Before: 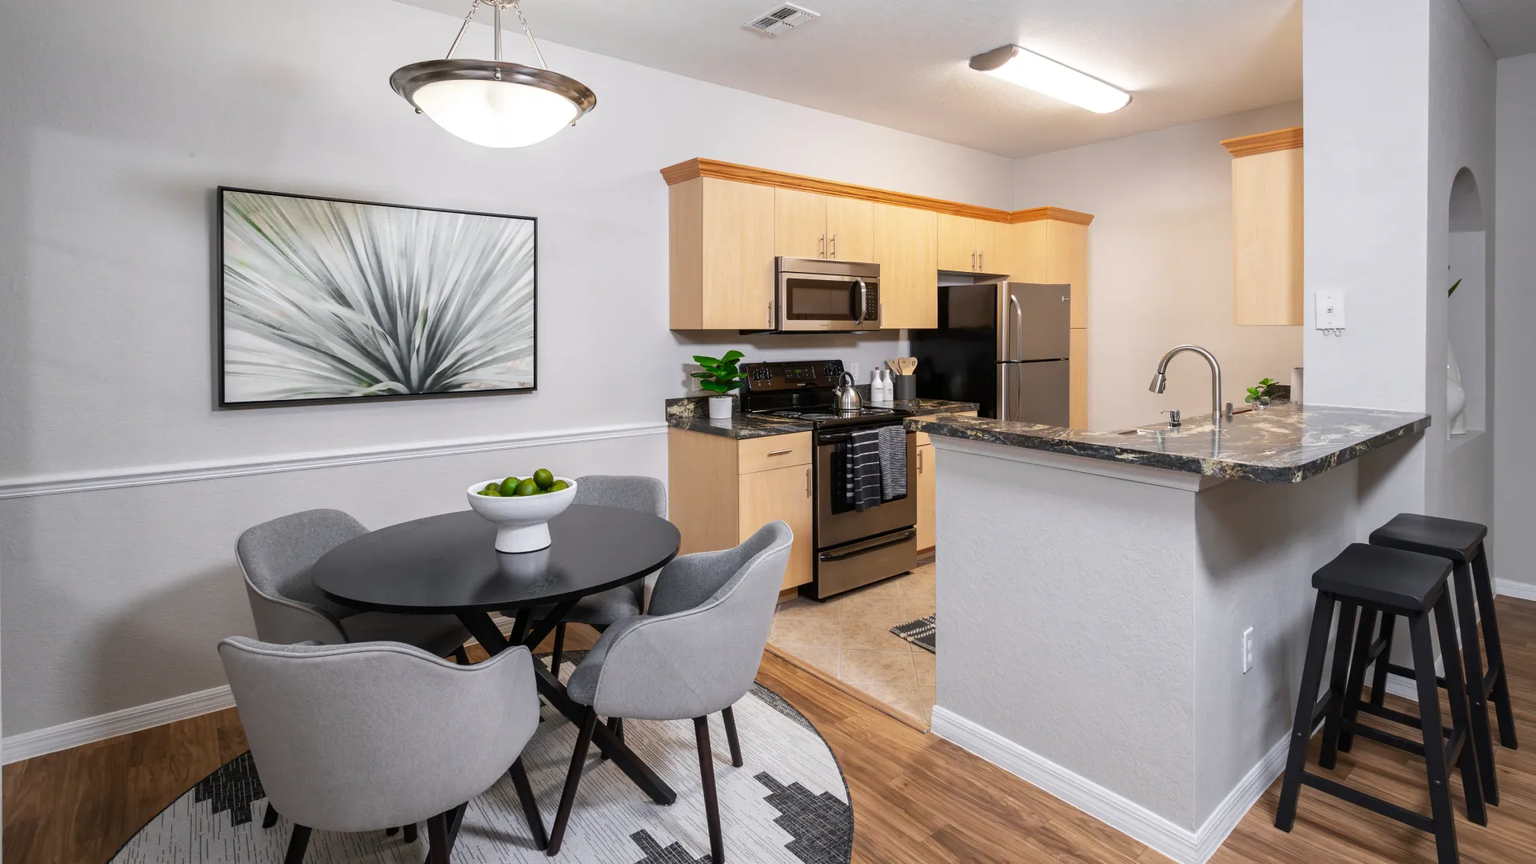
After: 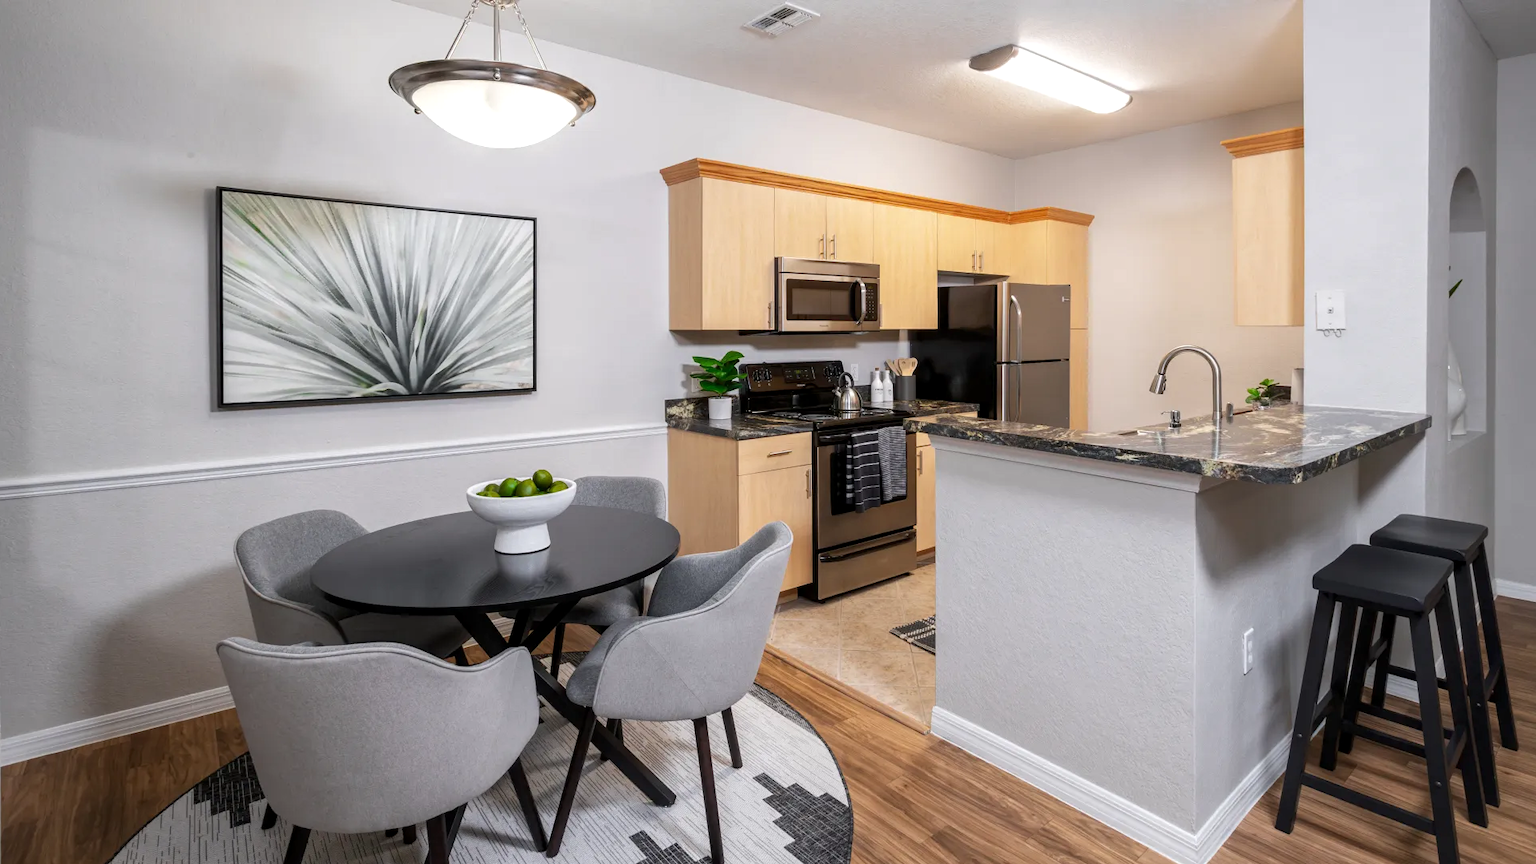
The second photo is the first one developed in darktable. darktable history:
crop and rotate: left 0.126%
local contrast: highlights 100%, shadows 100%, detail 120%, midtone range 0.2
